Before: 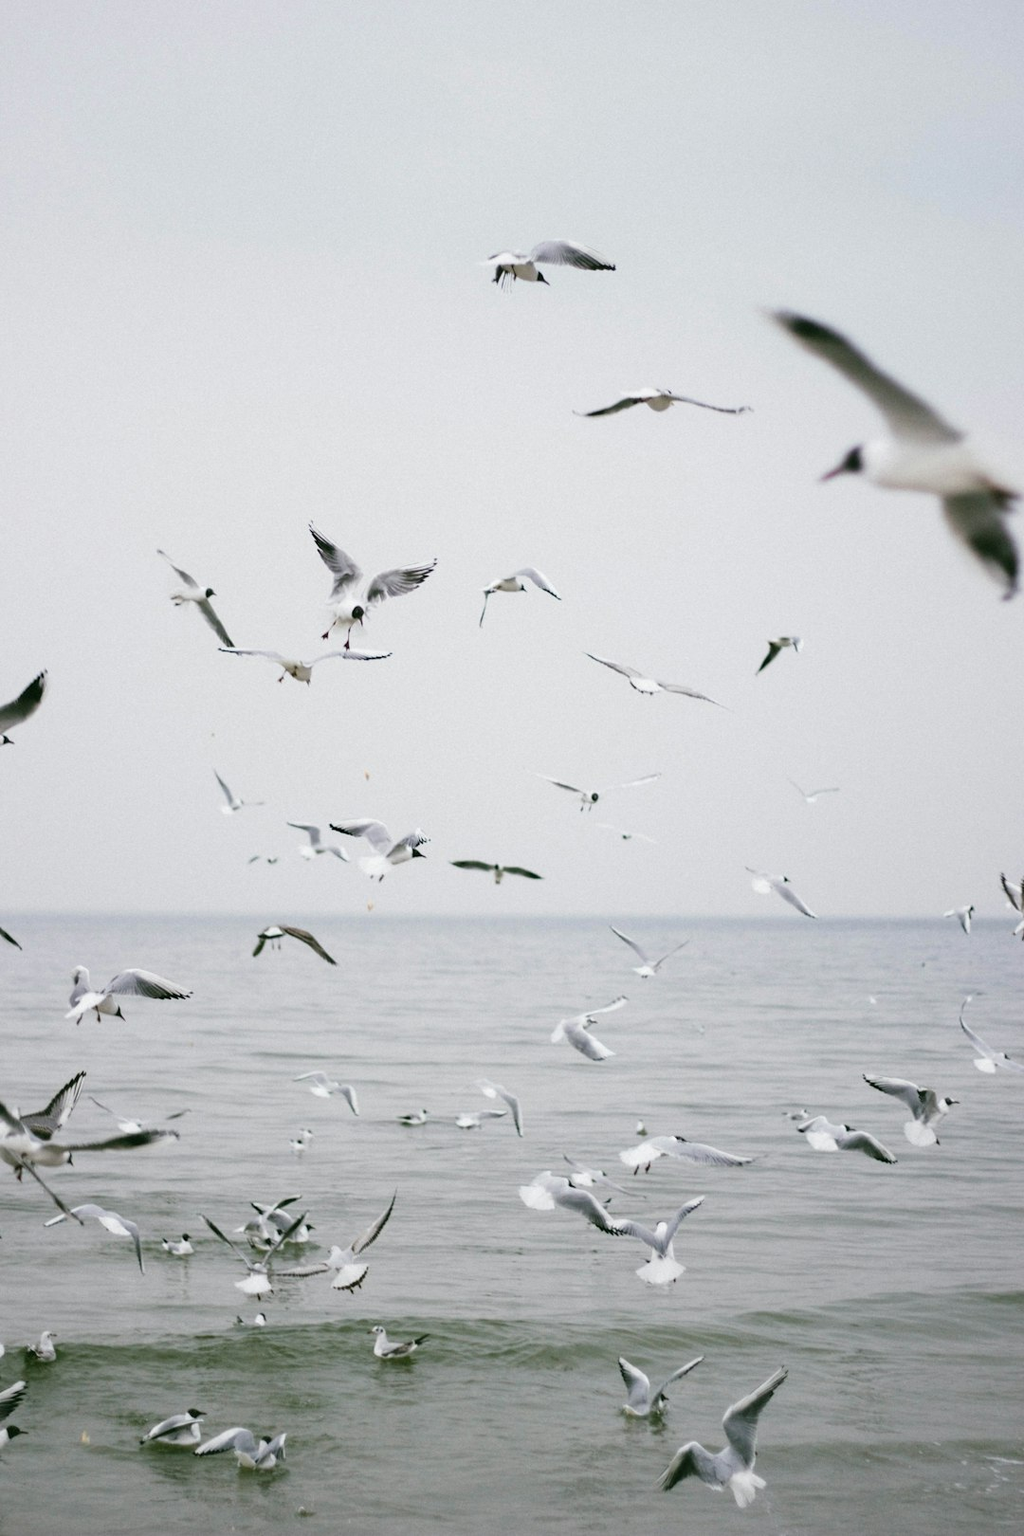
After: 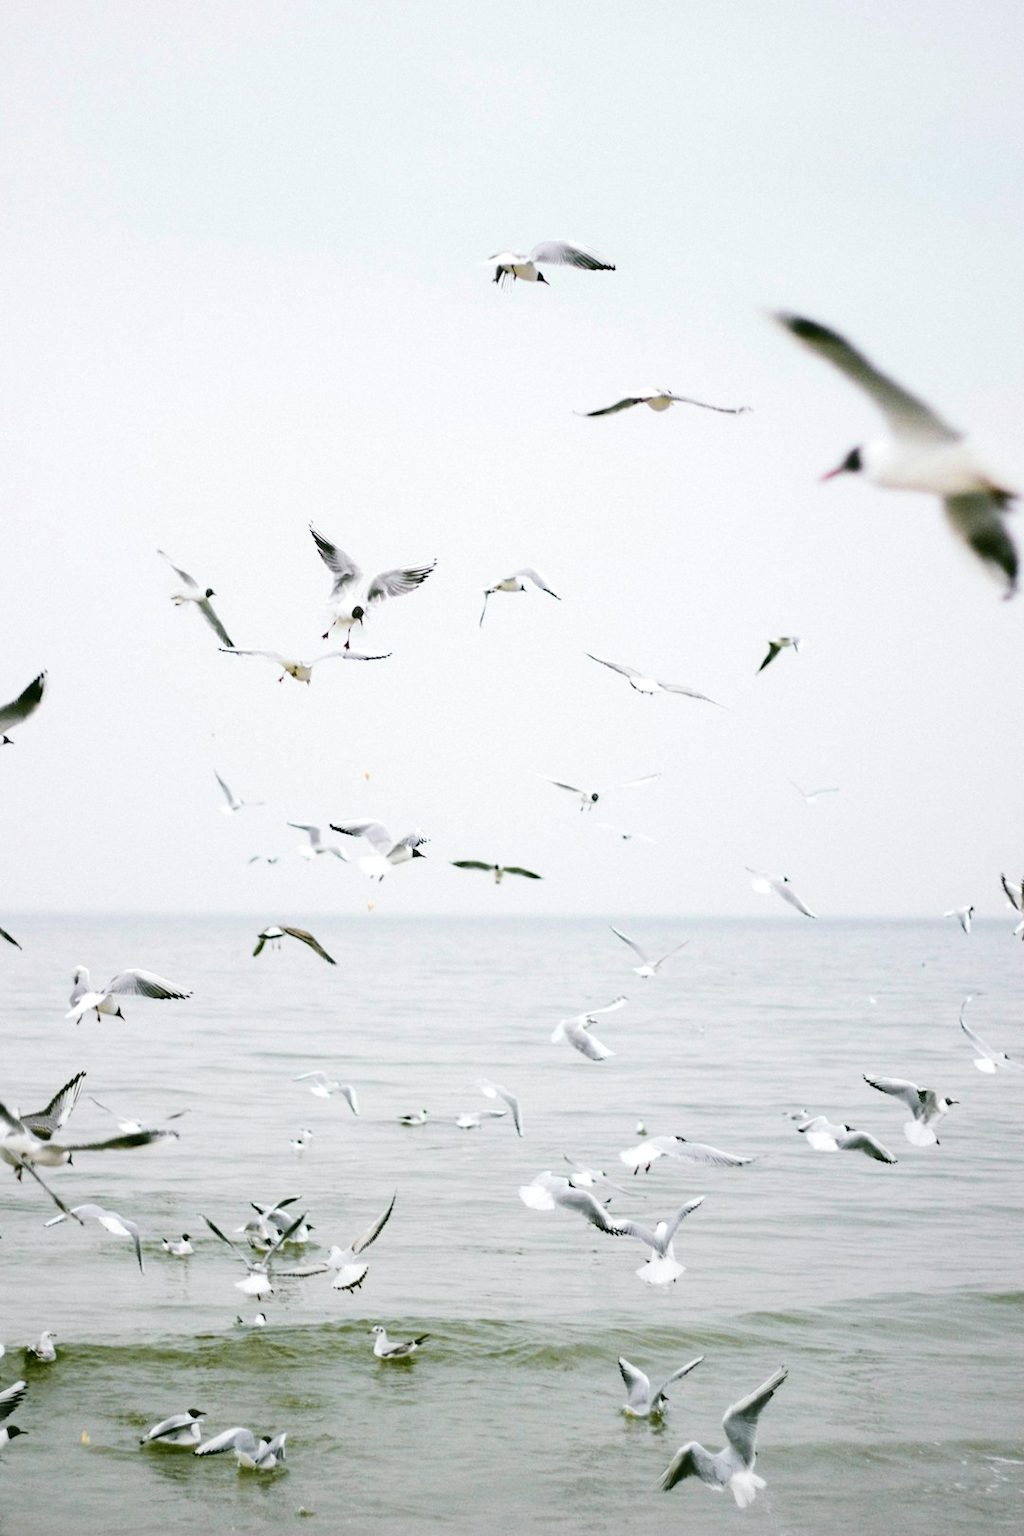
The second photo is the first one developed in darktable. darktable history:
tone curve: curves: ch0 [(0, 0.018) (0.036, 0.038) (0.15, 0.131) (0.27, 0.247) (0.545, 0.561) (0.761, 0.761) (1, 0.919)]; ch1 [(0, 0) (0.179, 0.173) (0.322, 0.32) (0.429, 0.431) (0.502, 0.5) (0.519, 0.522) (0.562, 0.588) (0.625, 0.67) (0.711, 0.745) (1, 1)]; ch2 [(0, 0) (0.29, 0.295) (0.404, 0.436) (0.497, 0.499) (0.521, 0.523) (0.561, 0.605) (0.657, 0.655) (0.712, 0.764) (1, 1)], color space Lab, independent channels, preserve colors none
tone equalizer: -8 EV -0.717 EV, -7 EV -0.67 EV, -6 EV -0.59 EV, -5 EV -0.419 EV, -3 EV 0.386 EV, -2 EV 0.6 EV, -1 EV 0.685 EV, +0 EV 0.749 EV
